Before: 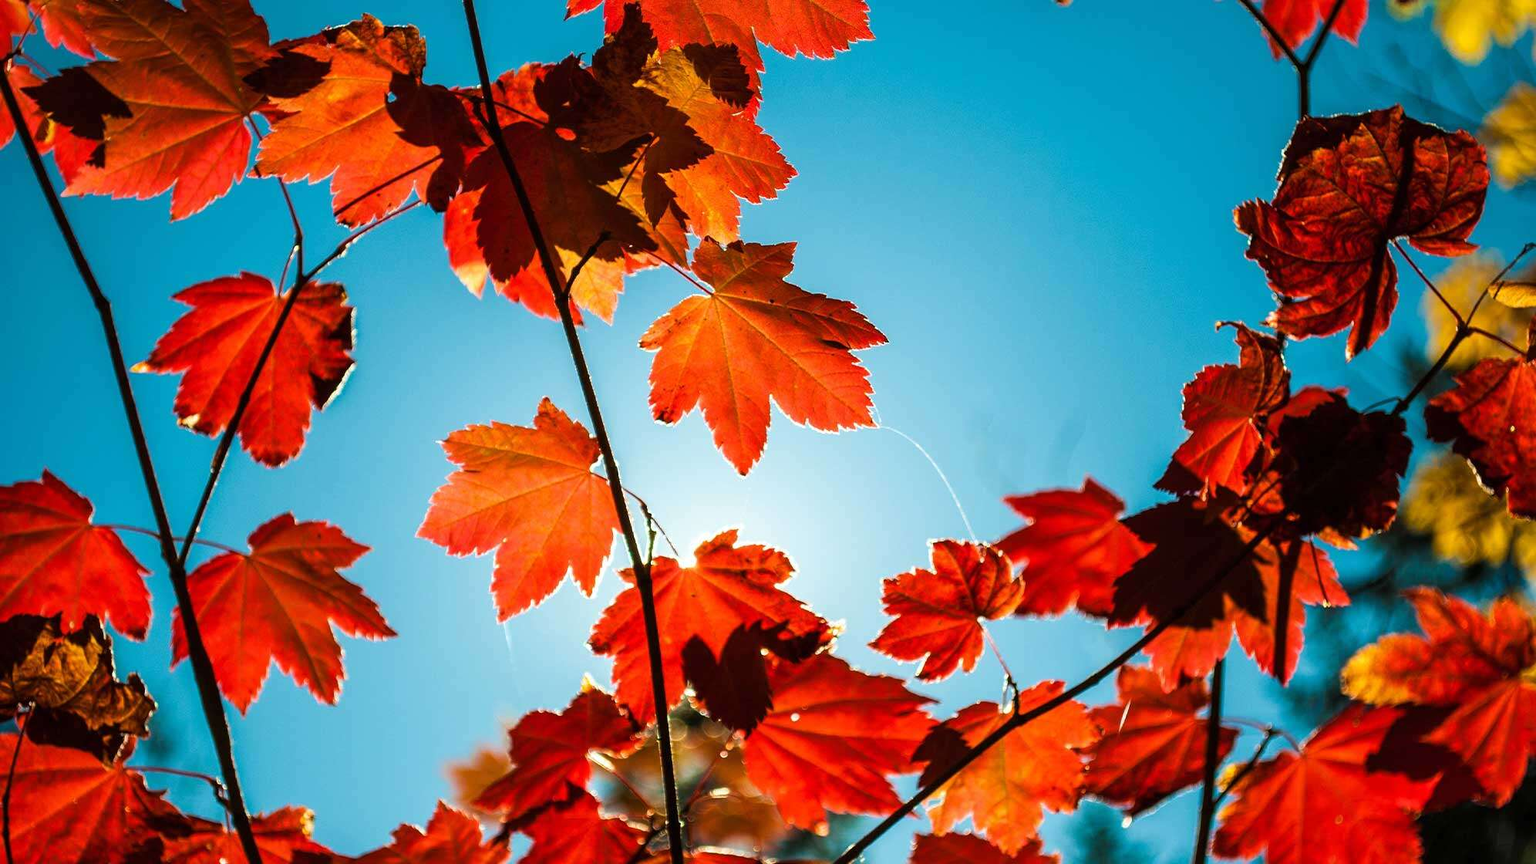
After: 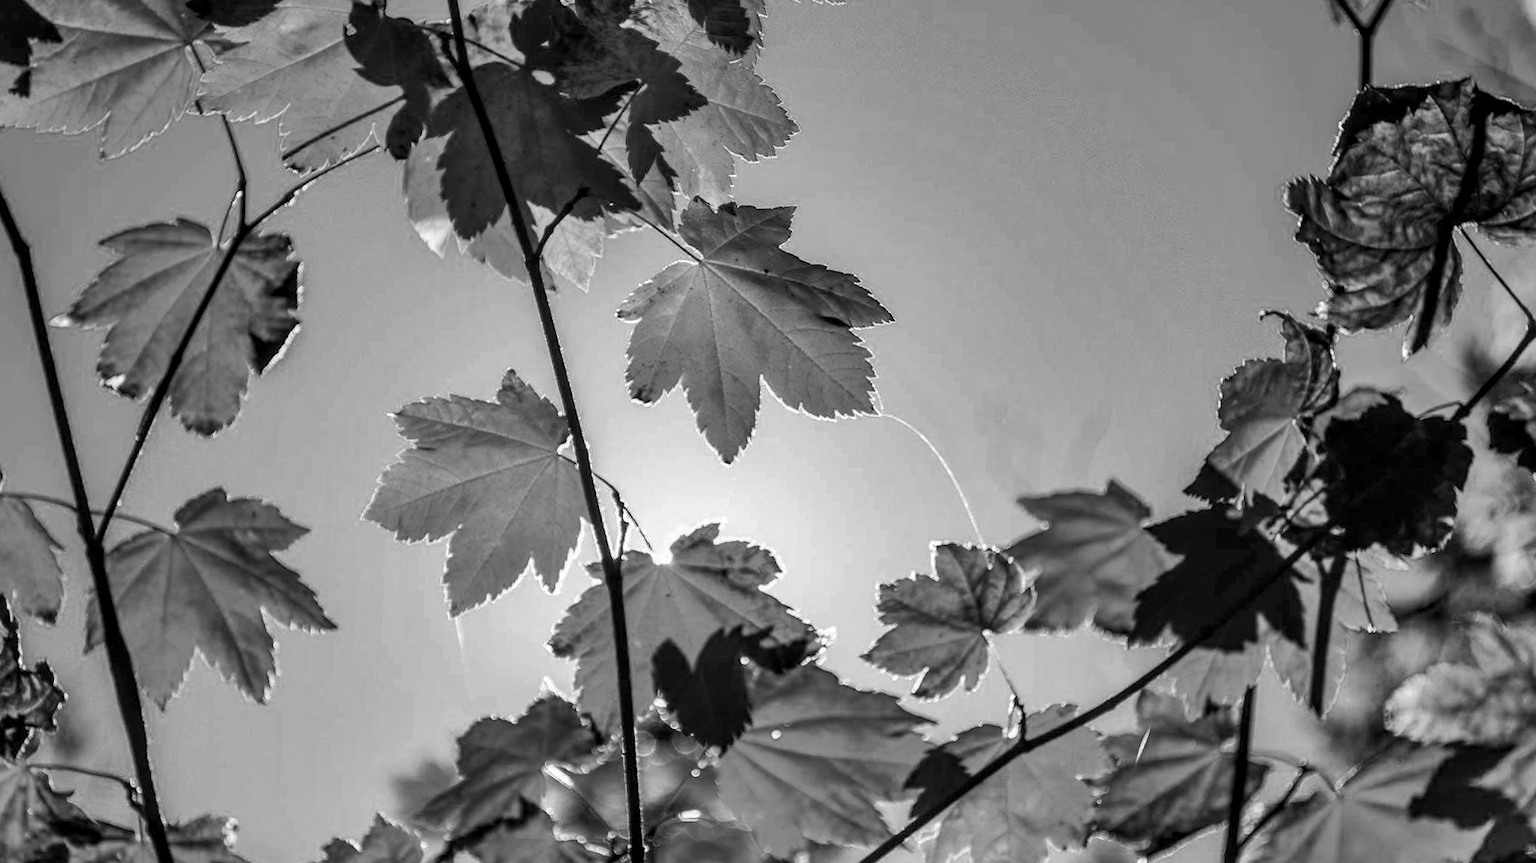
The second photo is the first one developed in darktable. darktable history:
crop and rotate: angle -1.96°, left 3.097%, top 4.154%, right 1.586%, bottom 0.529%
monochrome: on, module defaults
local contrast: on, module defaults
shadows and highlights: shadows 75, highlights -60.85, soften with gaussian
